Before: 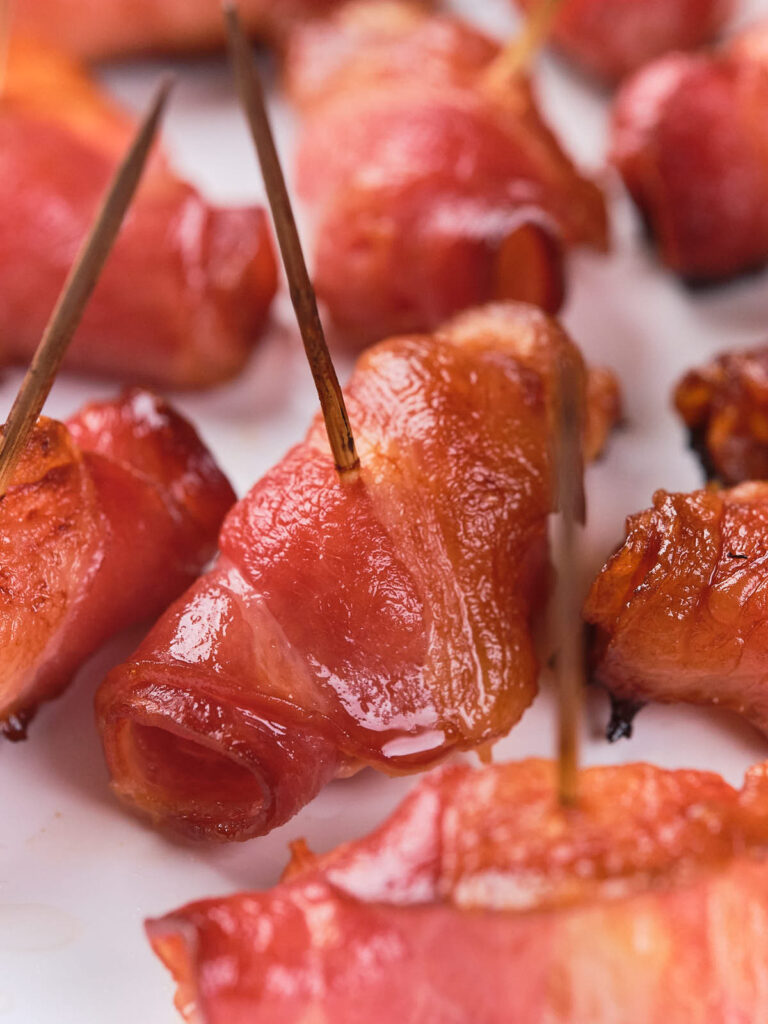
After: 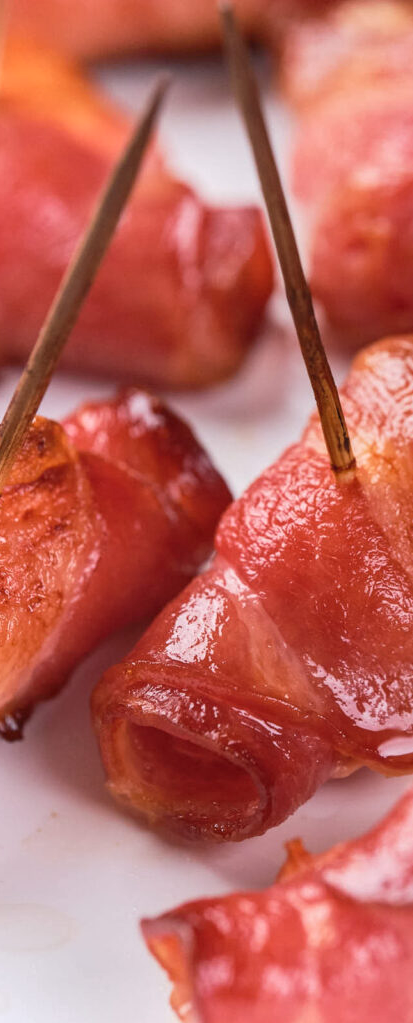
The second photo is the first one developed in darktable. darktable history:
local contrast: detail 117%
crop: left 0.587%, right 45.588%, bottom 0.086%
